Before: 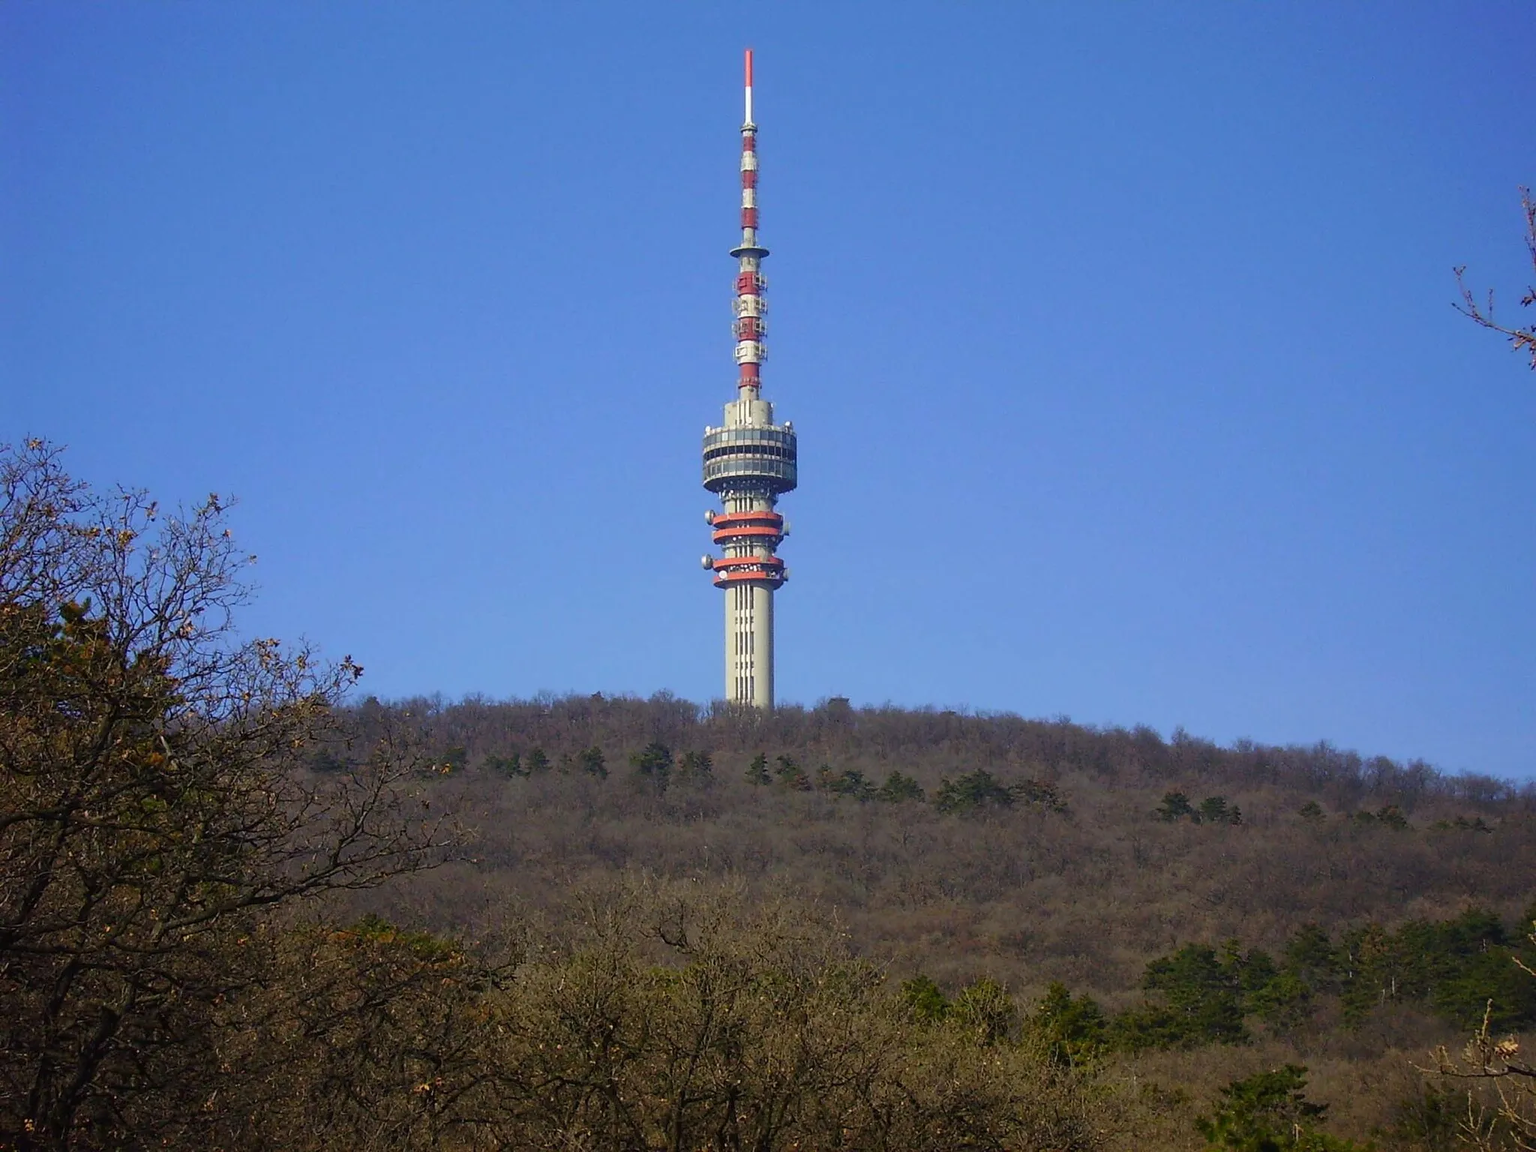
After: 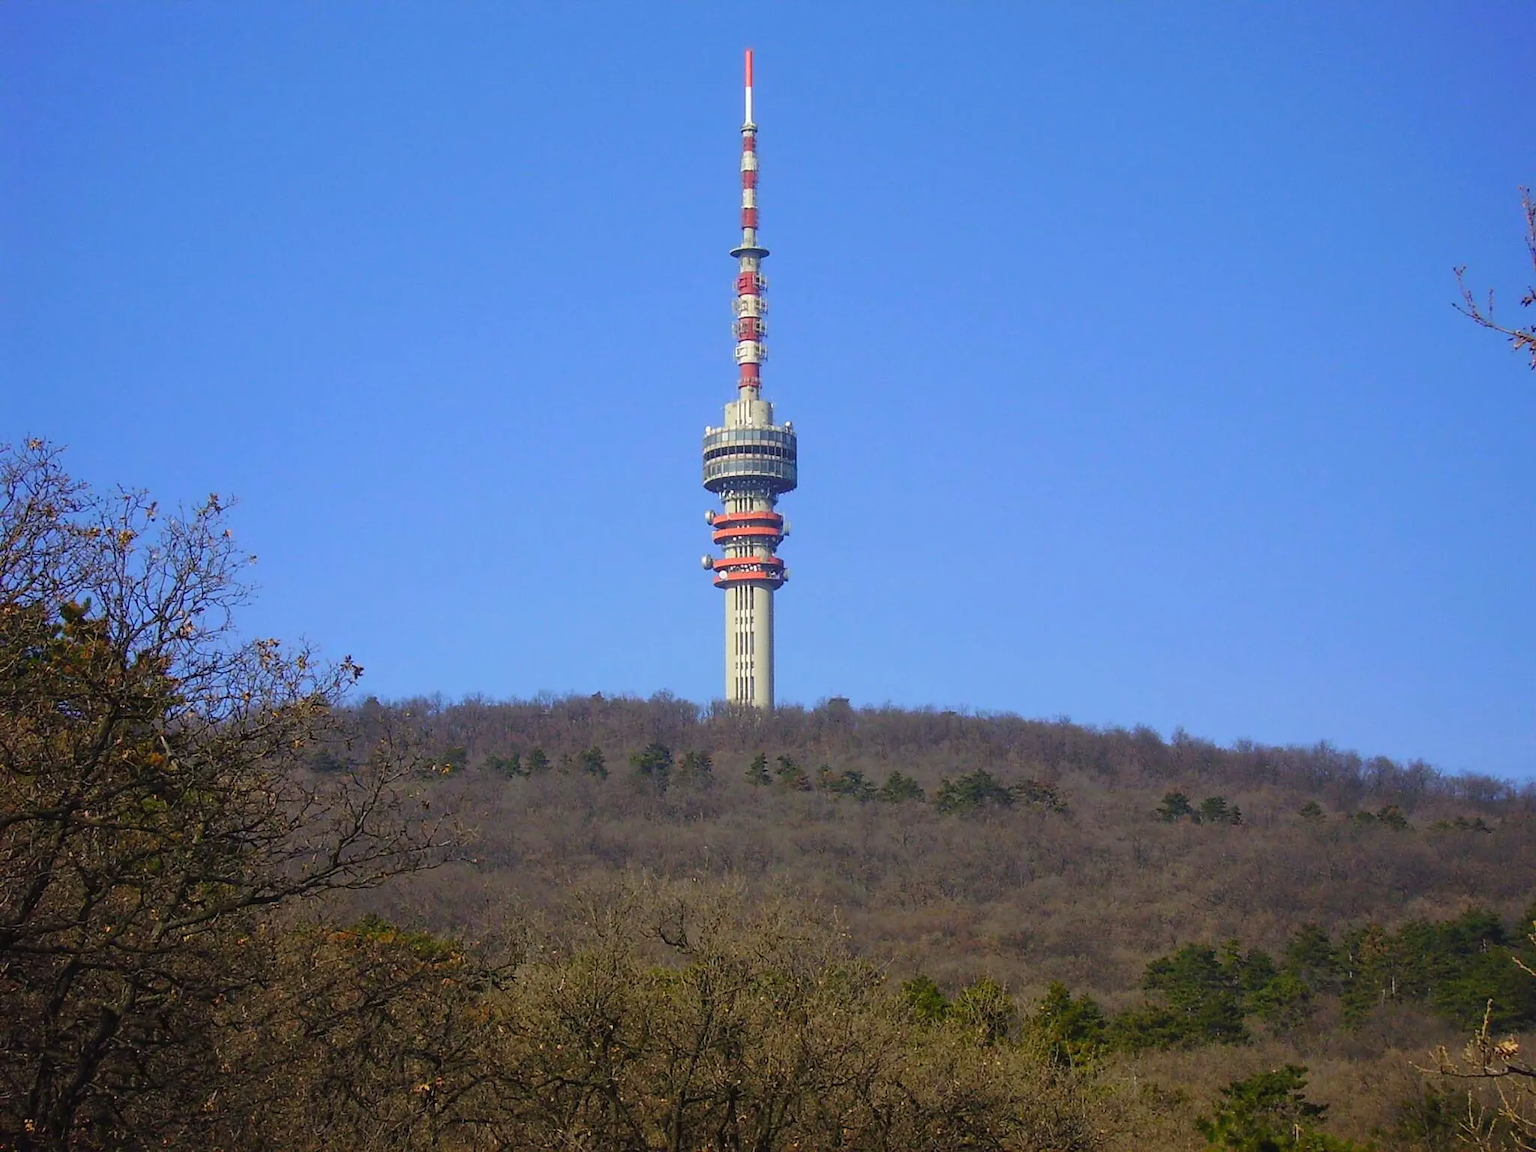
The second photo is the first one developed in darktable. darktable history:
contrast brightness saturation: contrast 0.027, brightness 0.069, saturation 0.123
